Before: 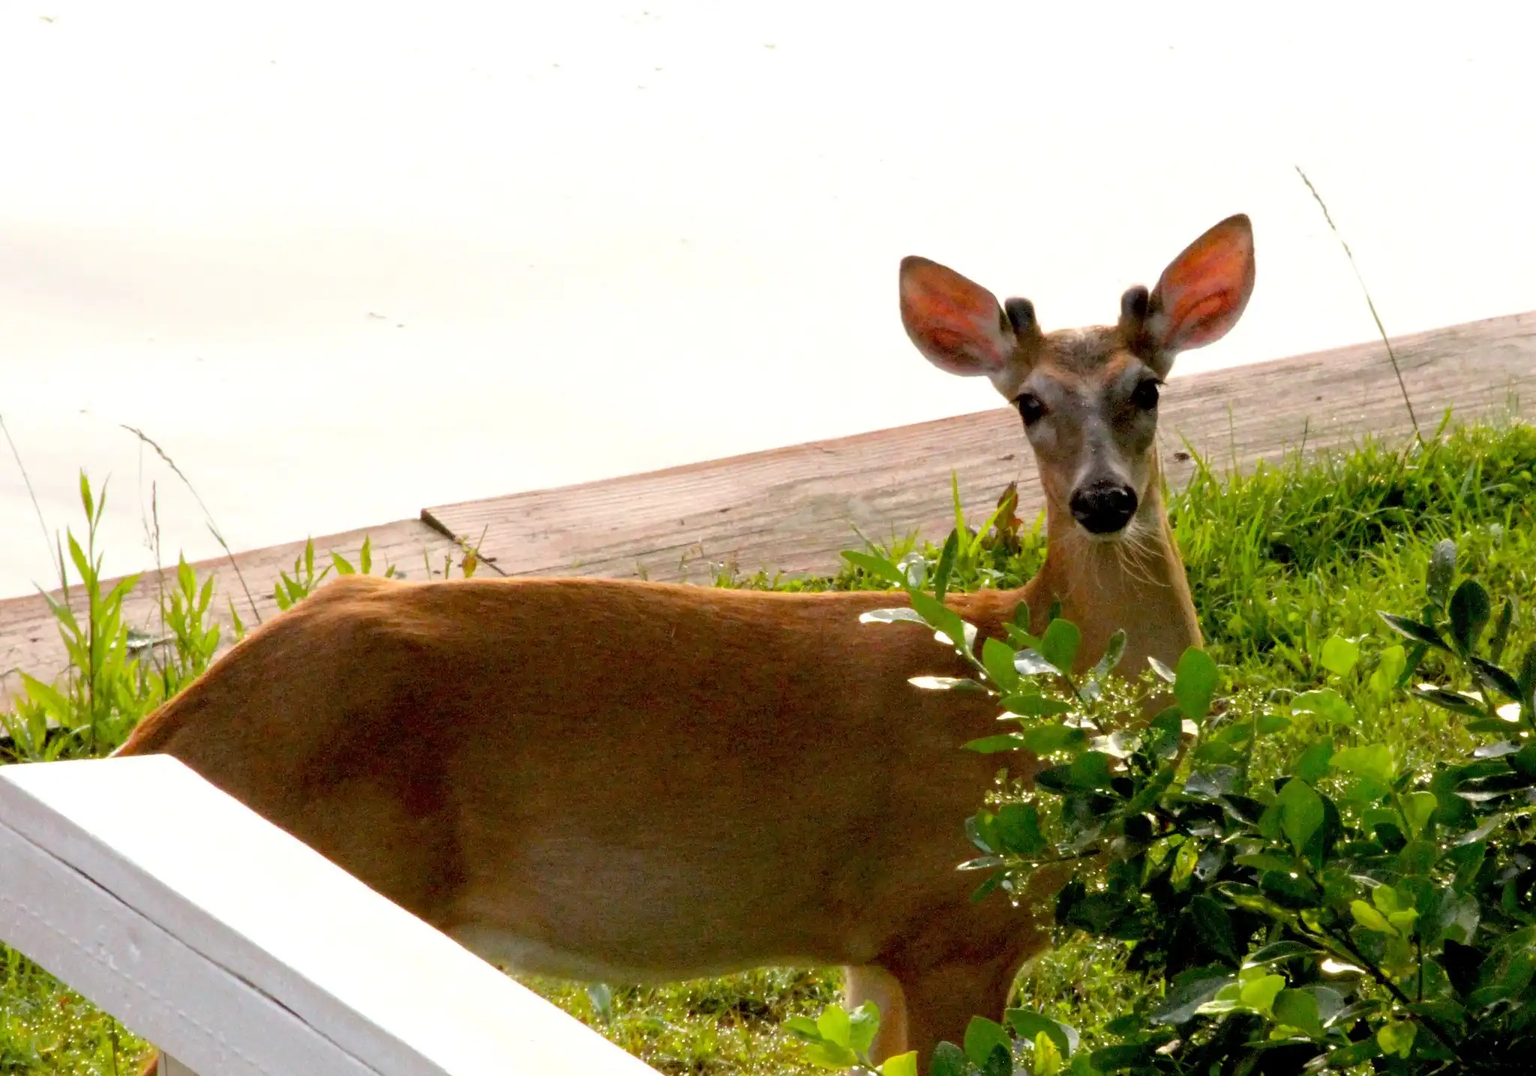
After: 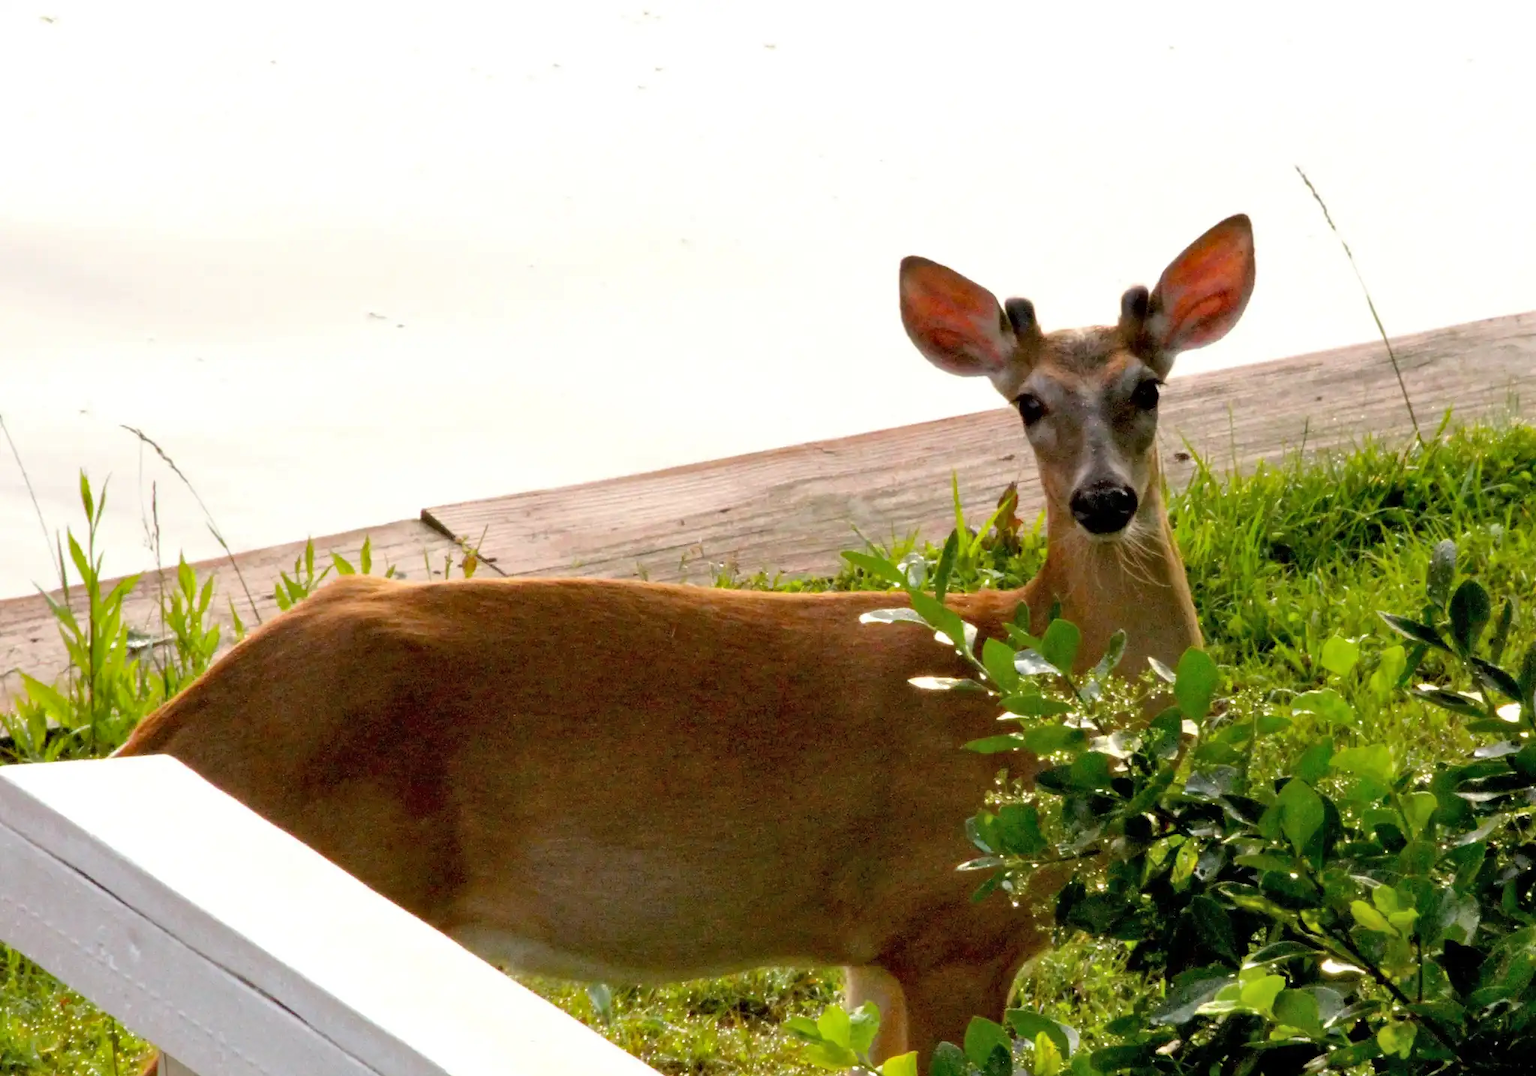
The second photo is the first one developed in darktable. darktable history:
shadows and highlights: shadows 37.37, highlights -27.17, soften with gaussian
